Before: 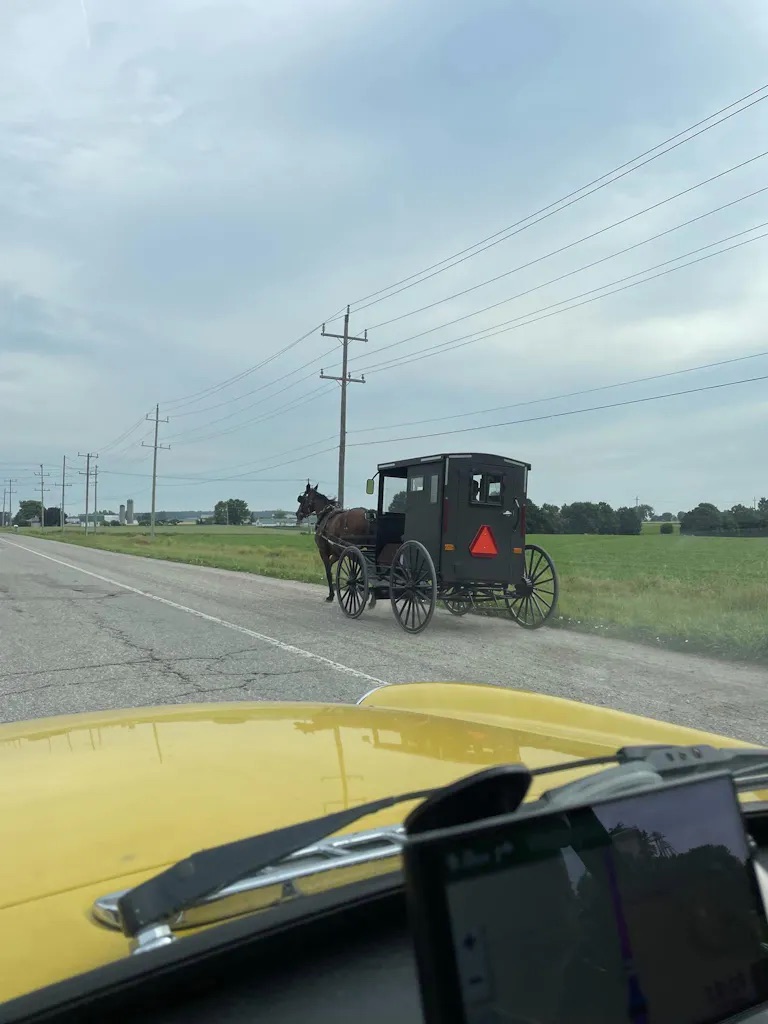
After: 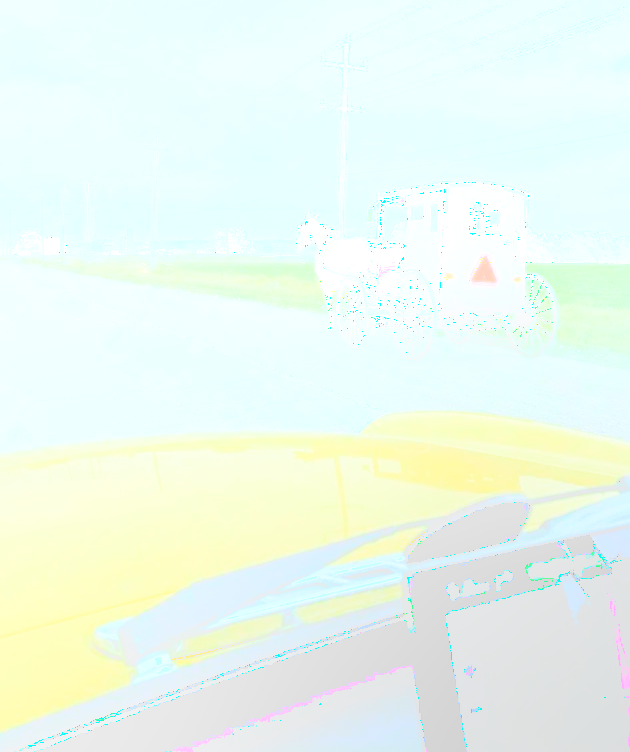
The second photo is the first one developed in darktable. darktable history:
tone curve: curves: ch0 [(0, 0) (0.003, 0.272) (0.011, 0.275) (0.025, 0.275) (0.044, 0.278) (0.069, 0.282) (0.1, 0.284) (0.136, 0.287) (0.177, 0.294) (0.224, 0.314) (0.277, 0.347) (0.335, 0.403) (0.399, 0.473) (0.468, 0.552) (0.543, 0.622) (0.623, 0.69) (0.709, 0.756) (0.801, 0.818) (0.898, 0.865) (1, 1)], preserve colors none
crop: top 26.531%, right 17.959%
local contrast: highlights 0%, shadows 0%, detail 133%
bloom: size 70%, threshold 25%, strength 70%
color calibration: illuminant F (fluorescent), F source F9 (Cool White Deluxe 4150 K) – high CRI, x 0.374, y 0.373, temperature 4158.34 K
exposure: black level correction 0.007, compensate highlight preservation false
tone equalizer: on, module defaults
sharpen: on, module defaults
